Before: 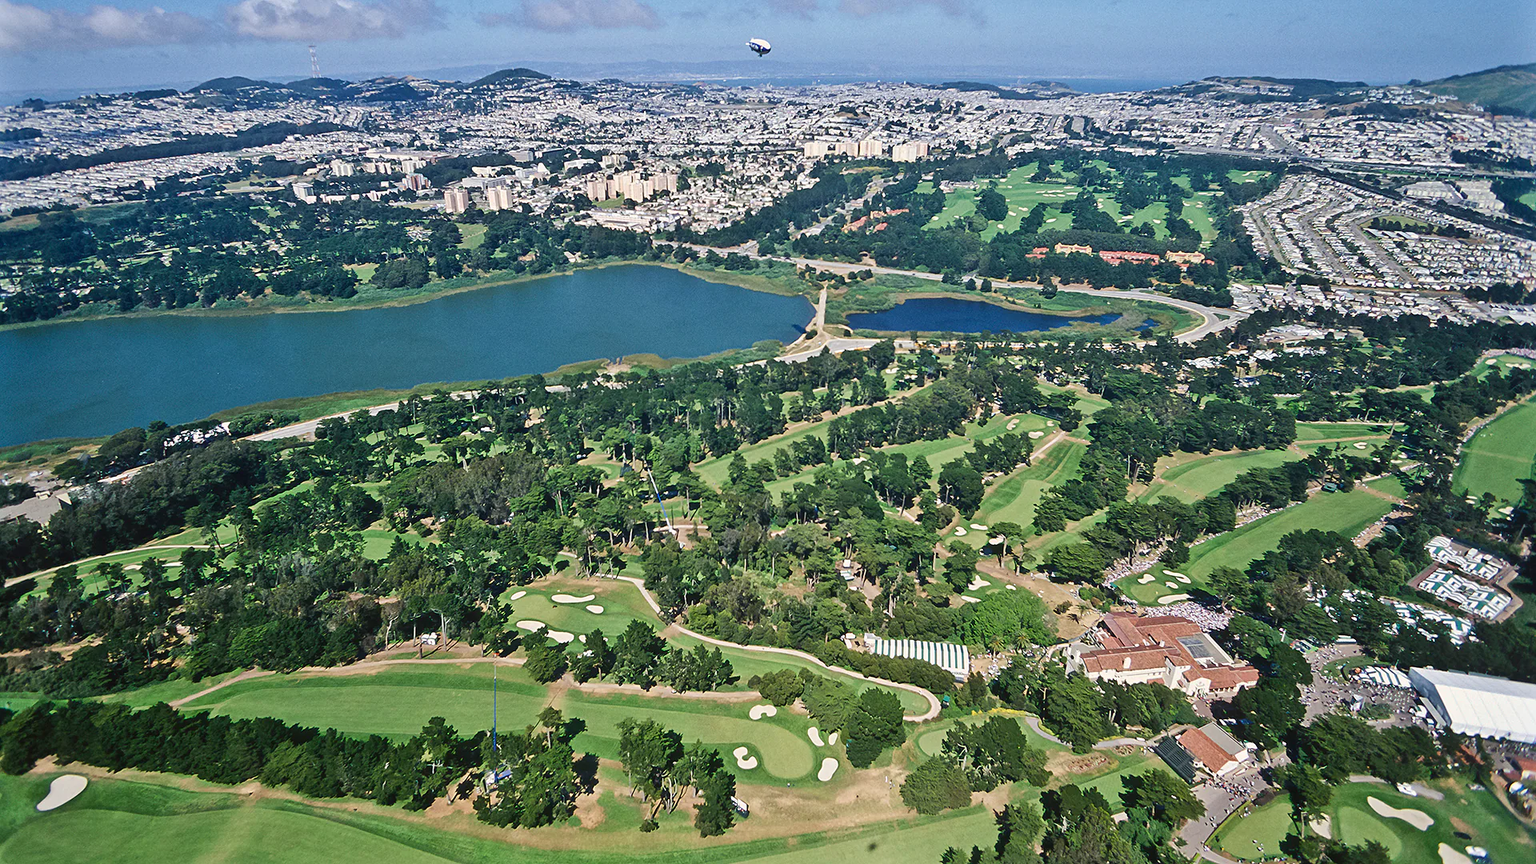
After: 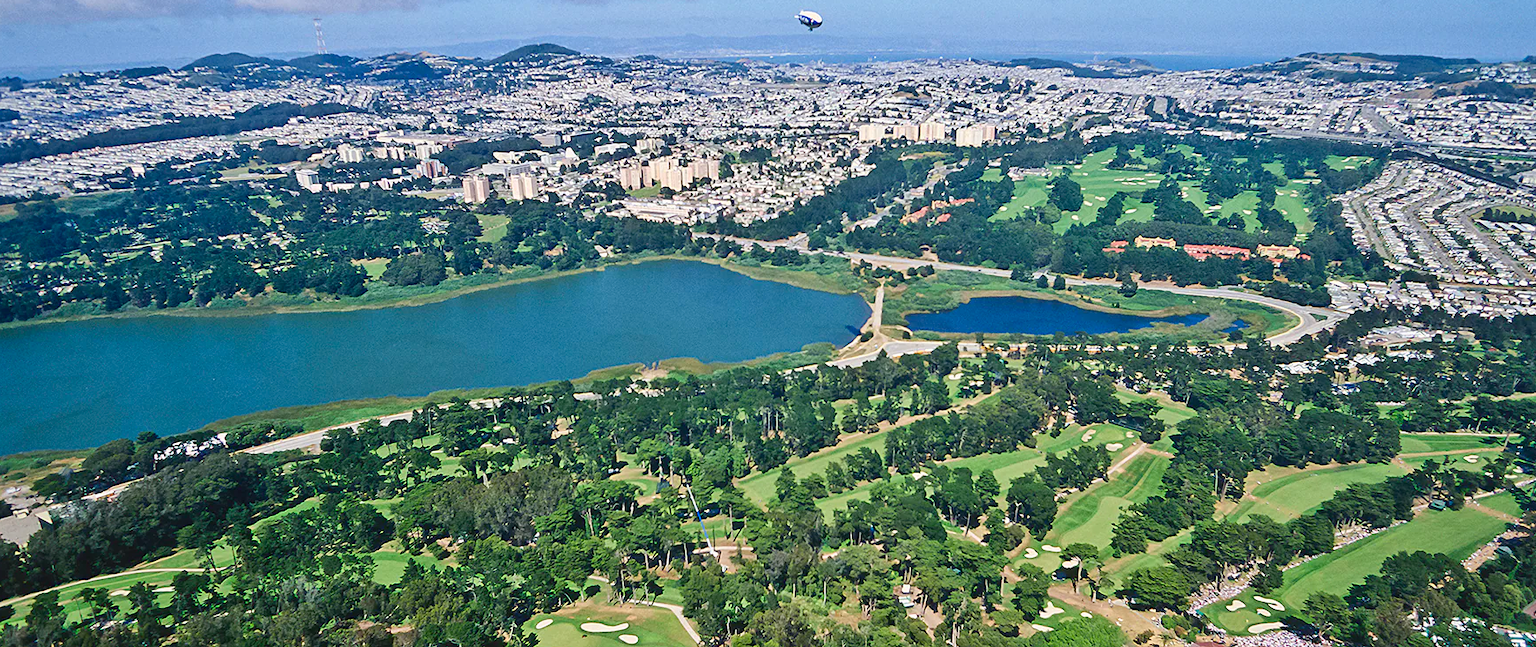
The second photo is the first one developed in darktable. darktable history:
crop: left 1.57%, top 3.407%, right 7.578%, bottom 28.47%
levels: levels [0, 0.478, 1]
contrast brightness saturation: contrast 0.042, saturation 0.155
